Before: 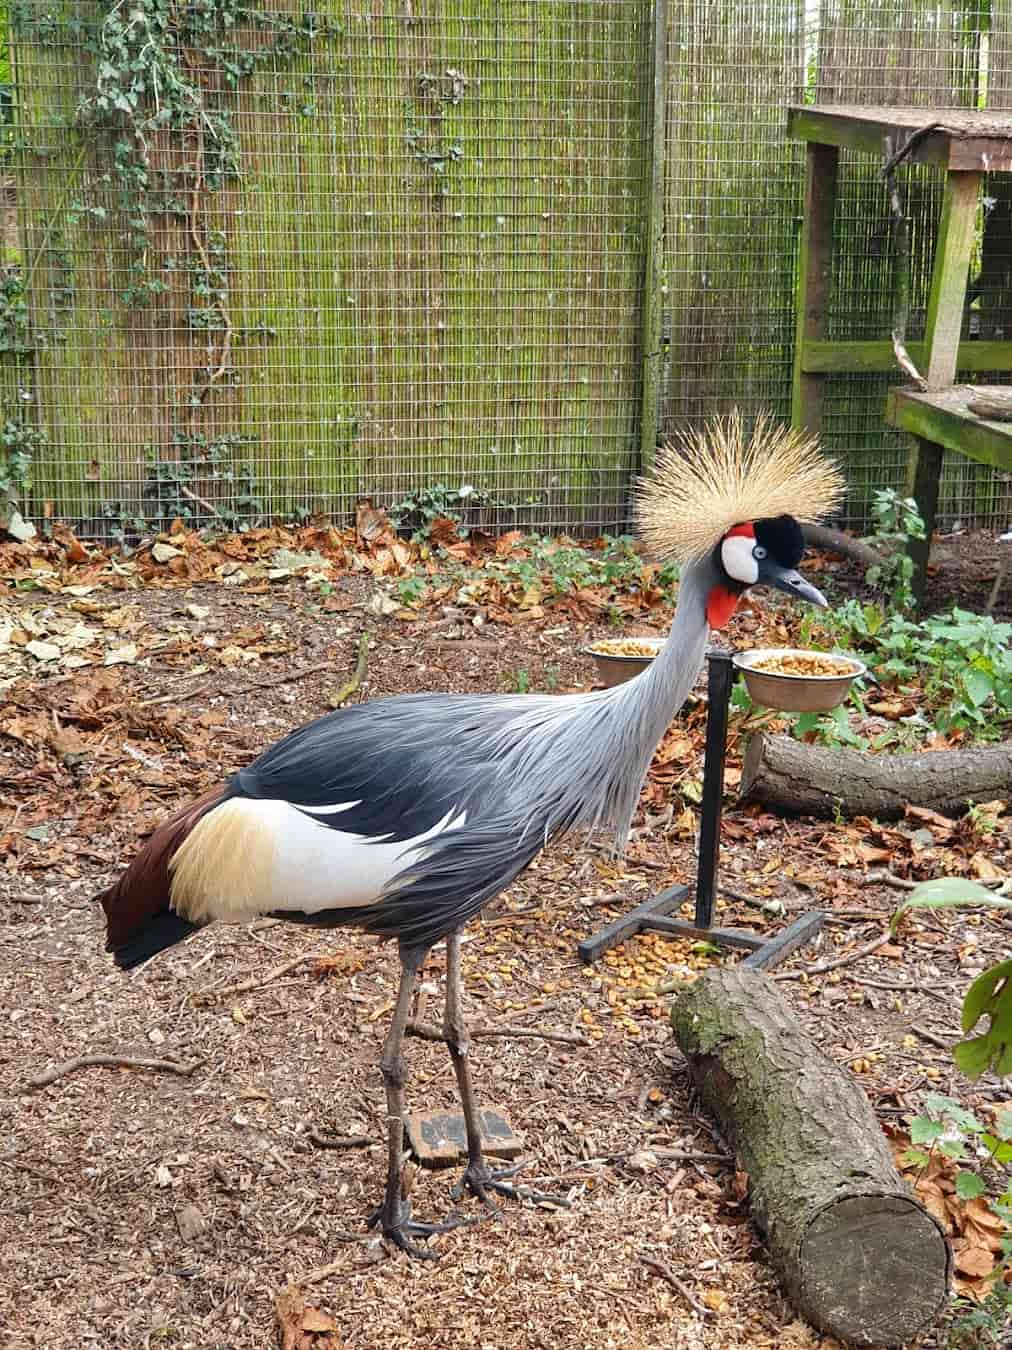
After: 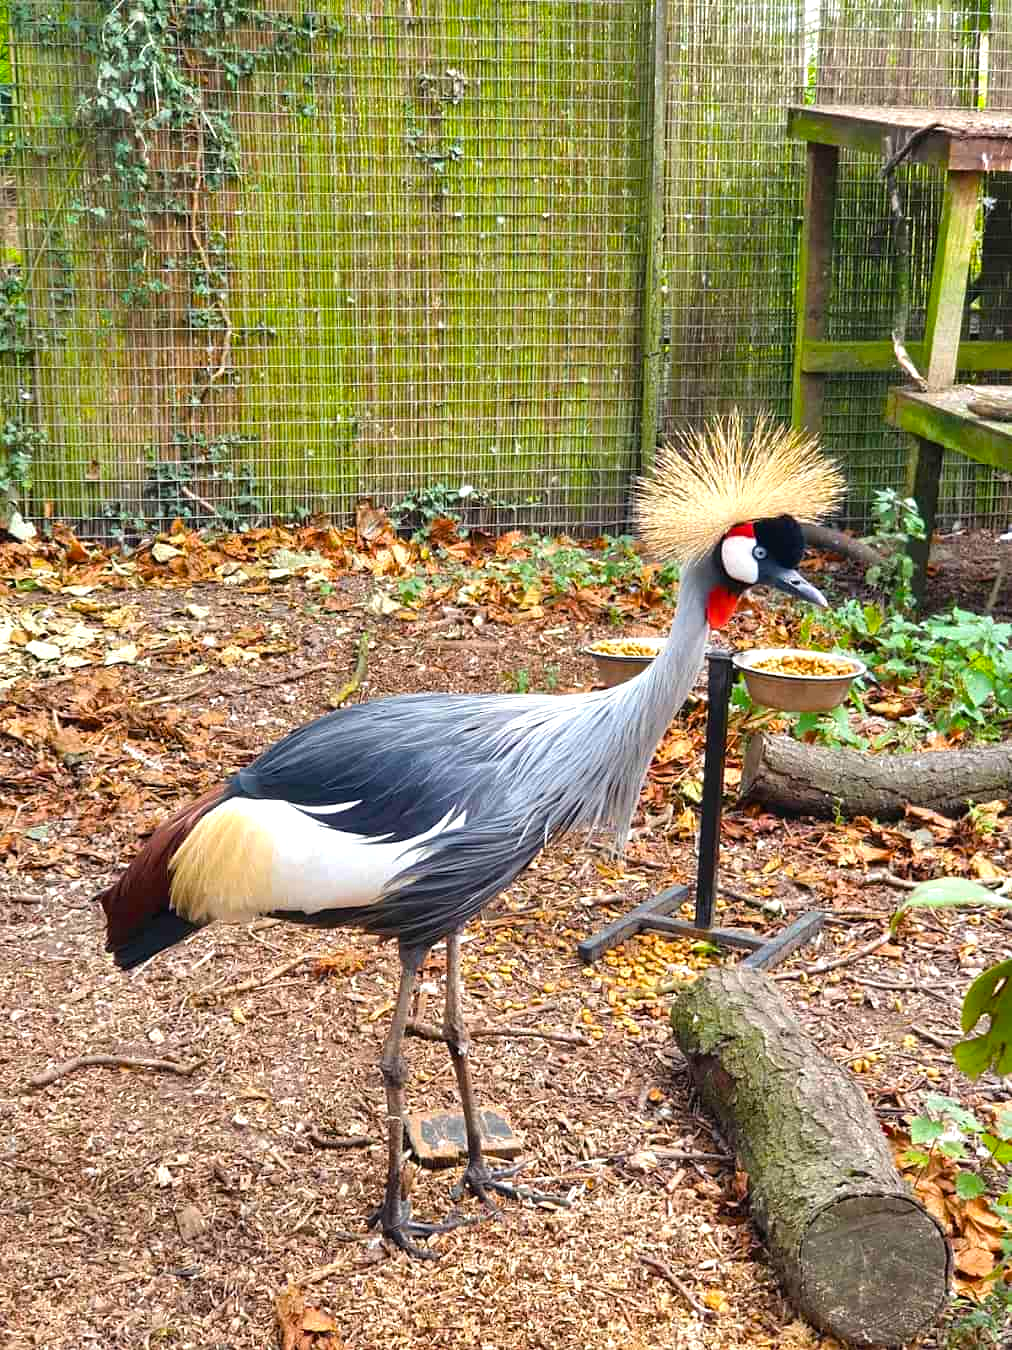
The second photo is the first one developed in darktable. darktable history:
color balance rgb: perceptual saturation grading › global saturation 25.198%, perceptual brilliance grading › global brilliance 11.389%, global vibrance 15.623%
